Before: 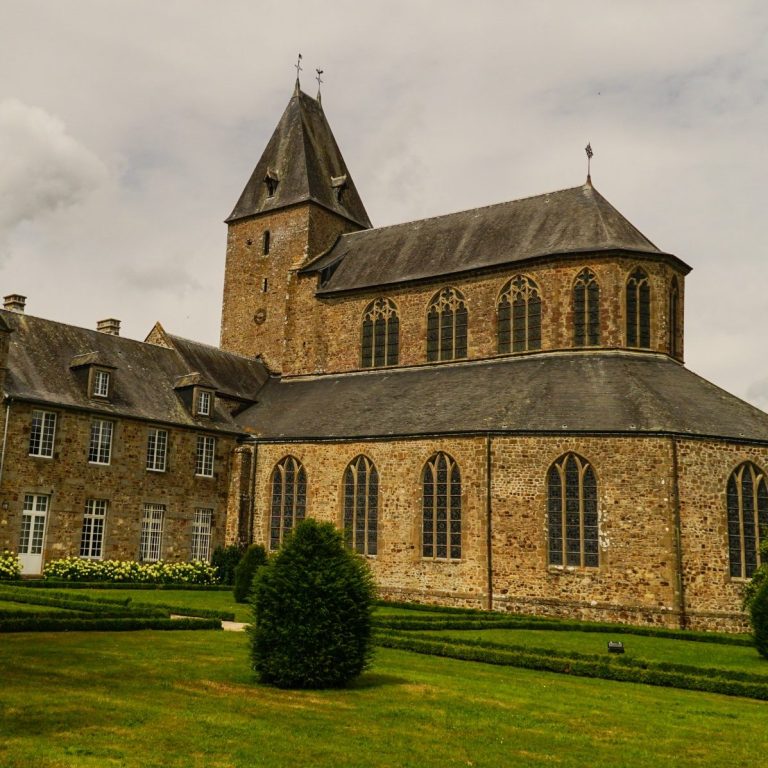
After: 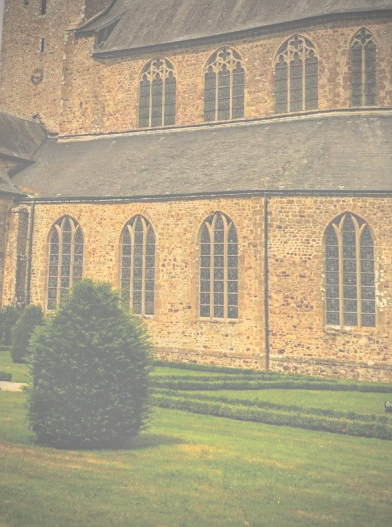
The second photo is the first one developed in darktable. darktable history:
exposure: black level correction -0.034, exposure -0.498 EV, compensate exposure bias true, compensate highlight preservation false
crop and rotate: left 29.117%, top 31.351%, right 19.831%
contrast brightness saturation: brightness 0.997
vignetting: fall-off start 71.49%, unbound false
local contrast: on, module defaults
sharpen: amount 0.214
